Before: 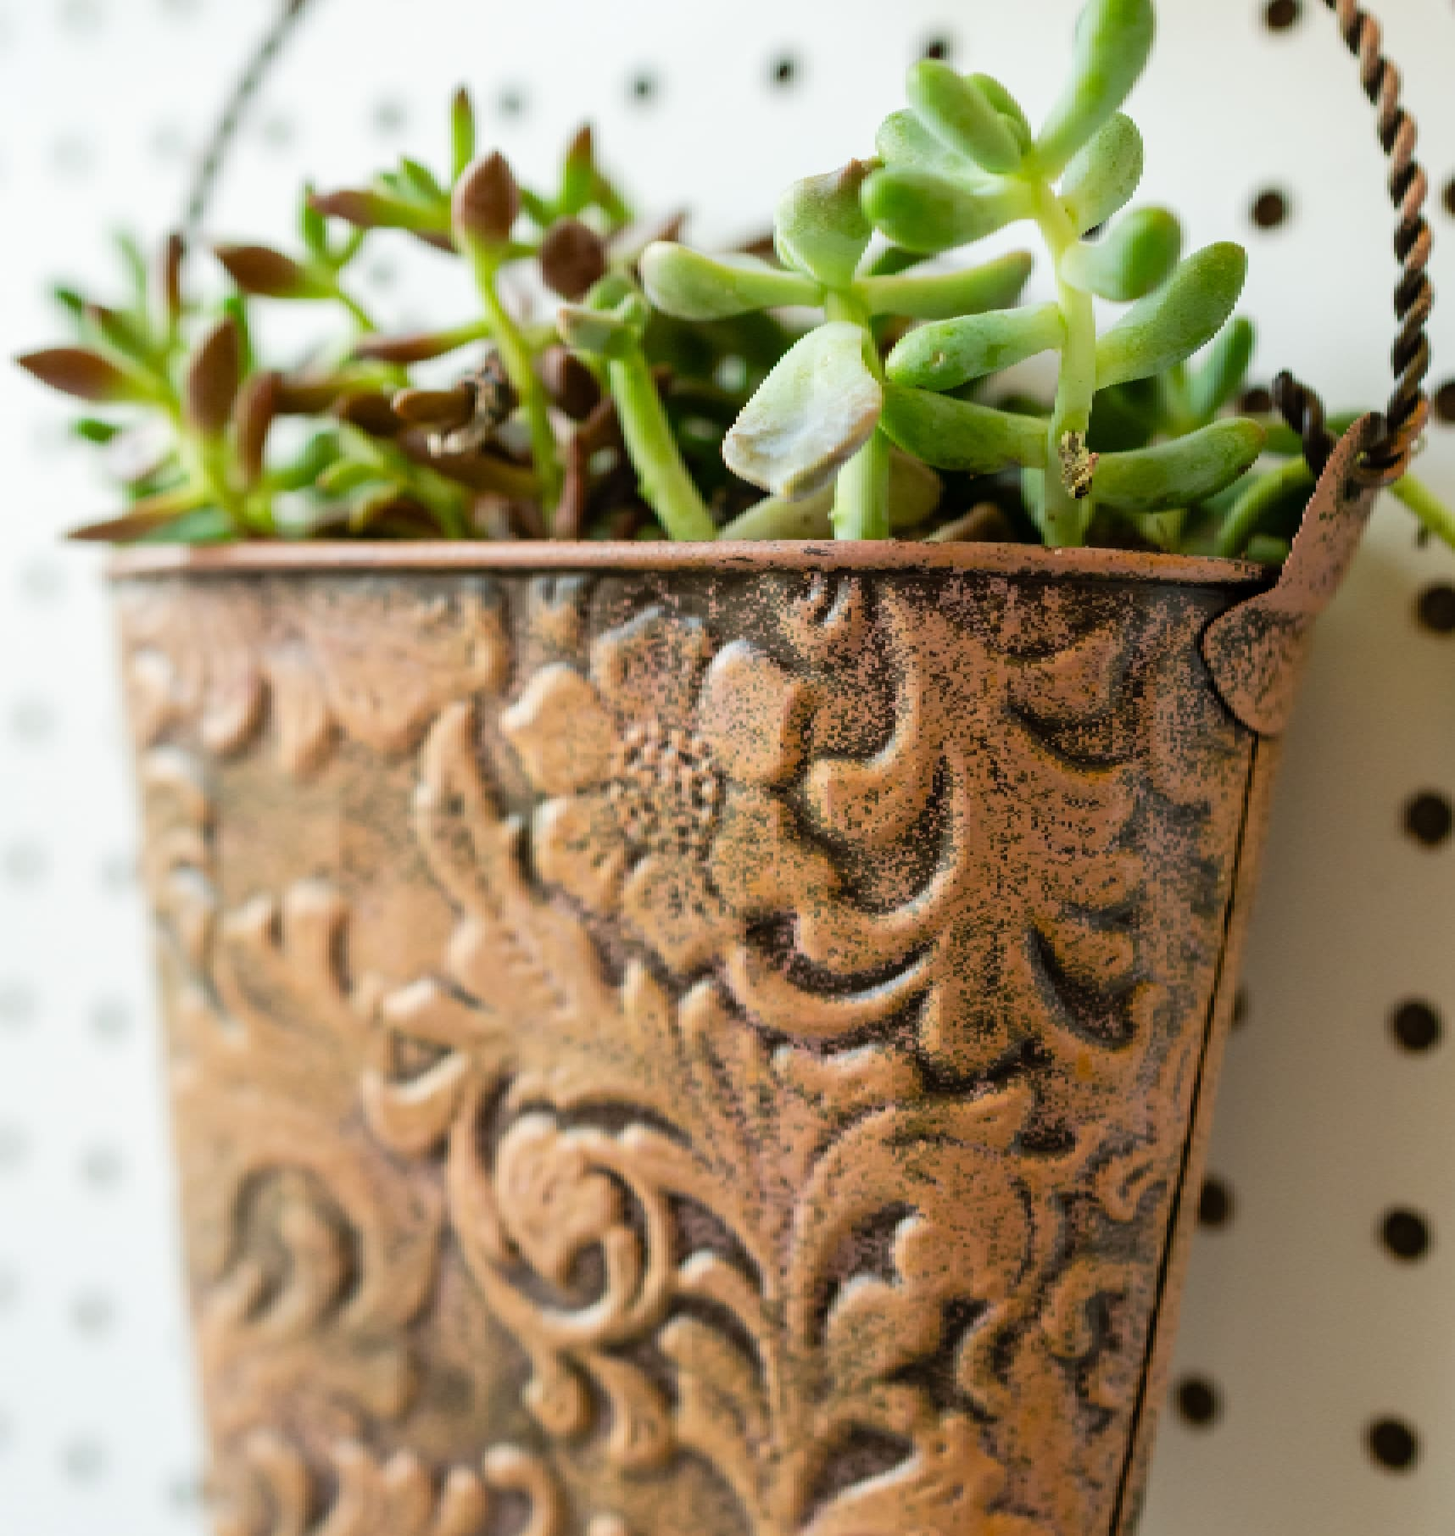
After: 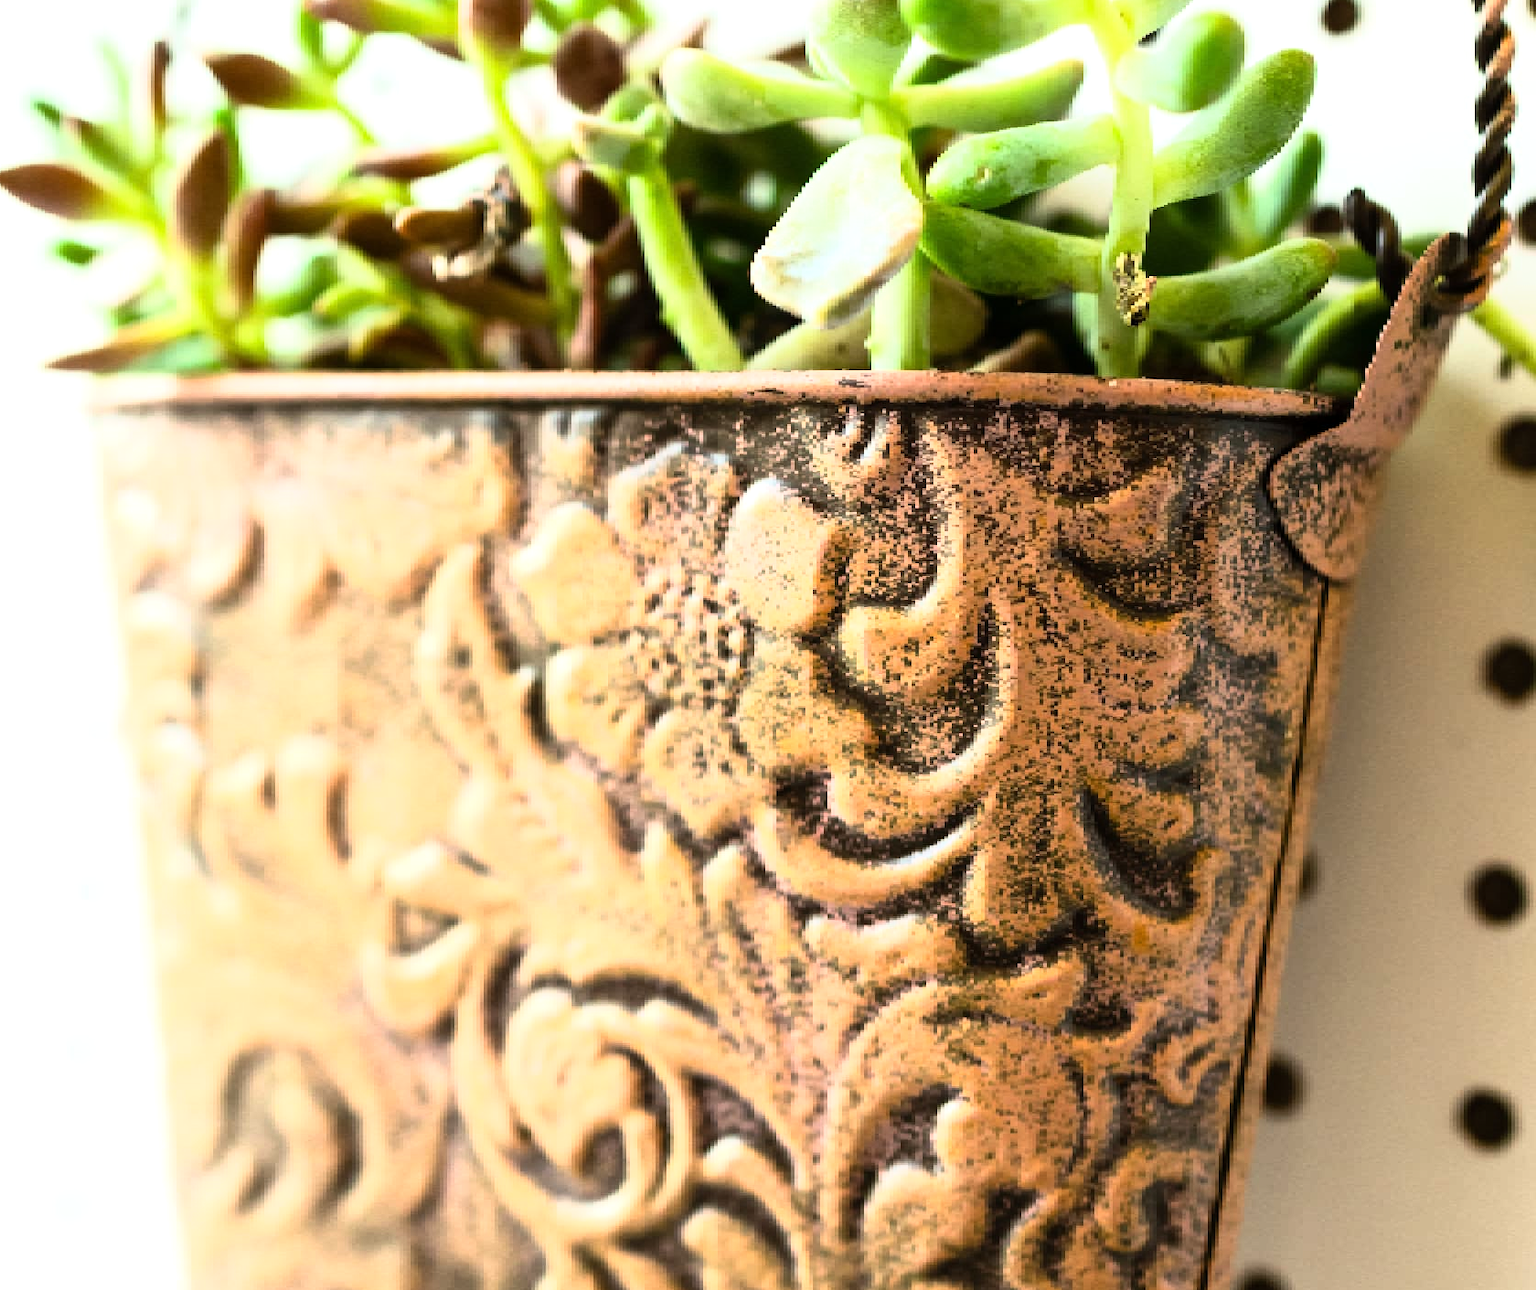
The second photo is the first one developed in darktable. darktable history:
tone equalizer: -8 EV -0.75 EV, -7 EV -0.7 EV, -6 EV -0.6 EV, -5 EV -0.4 EV, -3 EV 0.4 EV, -2 EV 0.6 EV, -1 EV 0.7 EV, +0 EV 0.75 EV, edges refinement/feathering 500, mask exposure compensation -1.57 EV, preserve details no
crop and rotate: left 1.814%, top 12.818%, right 0.25%, bottom 9.225%
base curve: curves: ch0 [(0, 0) (0.557, 0.834) (1, 1)]
